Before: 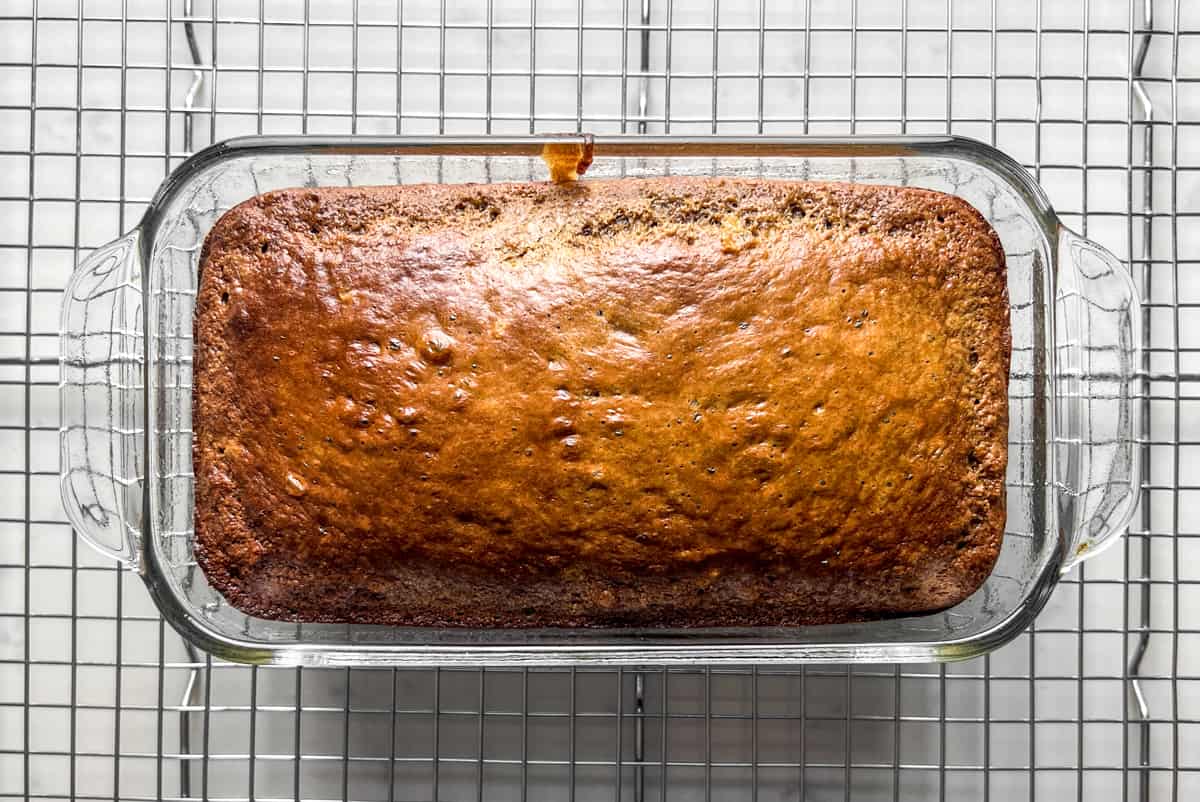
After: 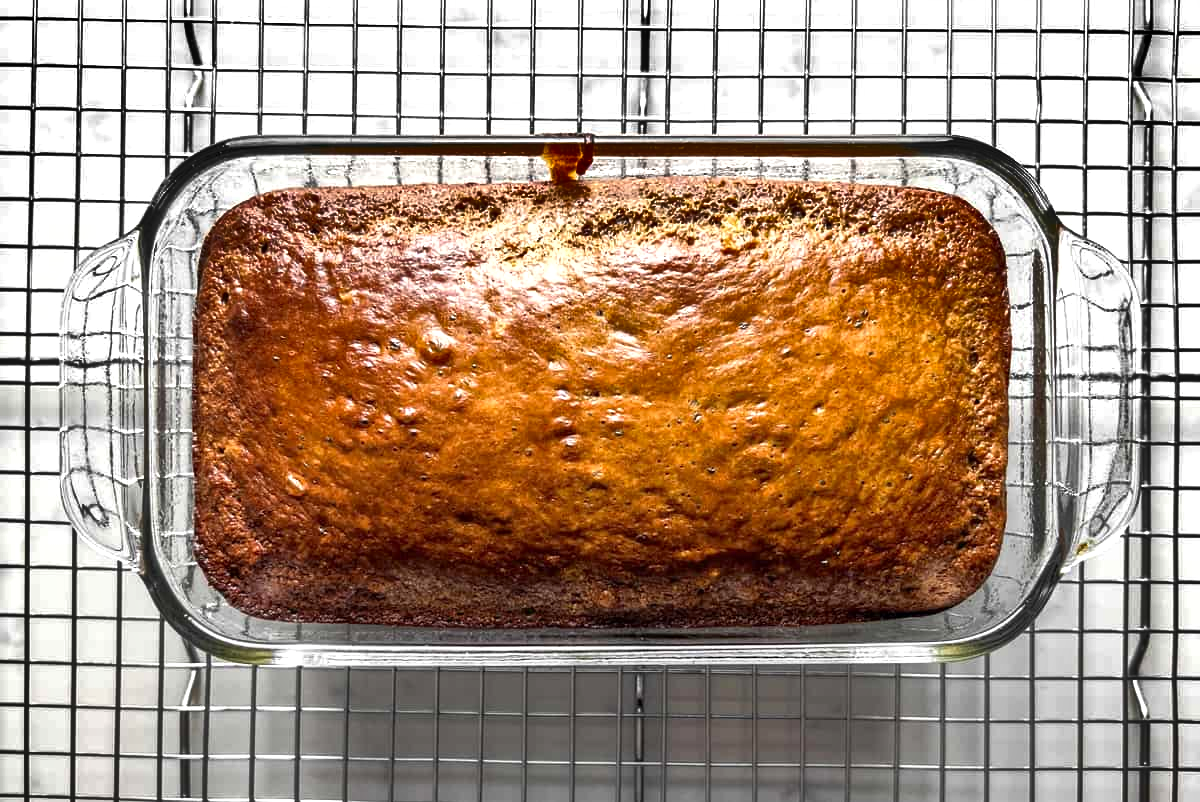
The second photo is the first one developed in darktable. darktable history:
exposure: exposure 0.496 EV, compensate highlight preservation false
shadows and highlights: white point adjustment -3.64, highlights -63.34, highlights color adjustment 42%, soften with gaussian
base curve: preserve colors none
